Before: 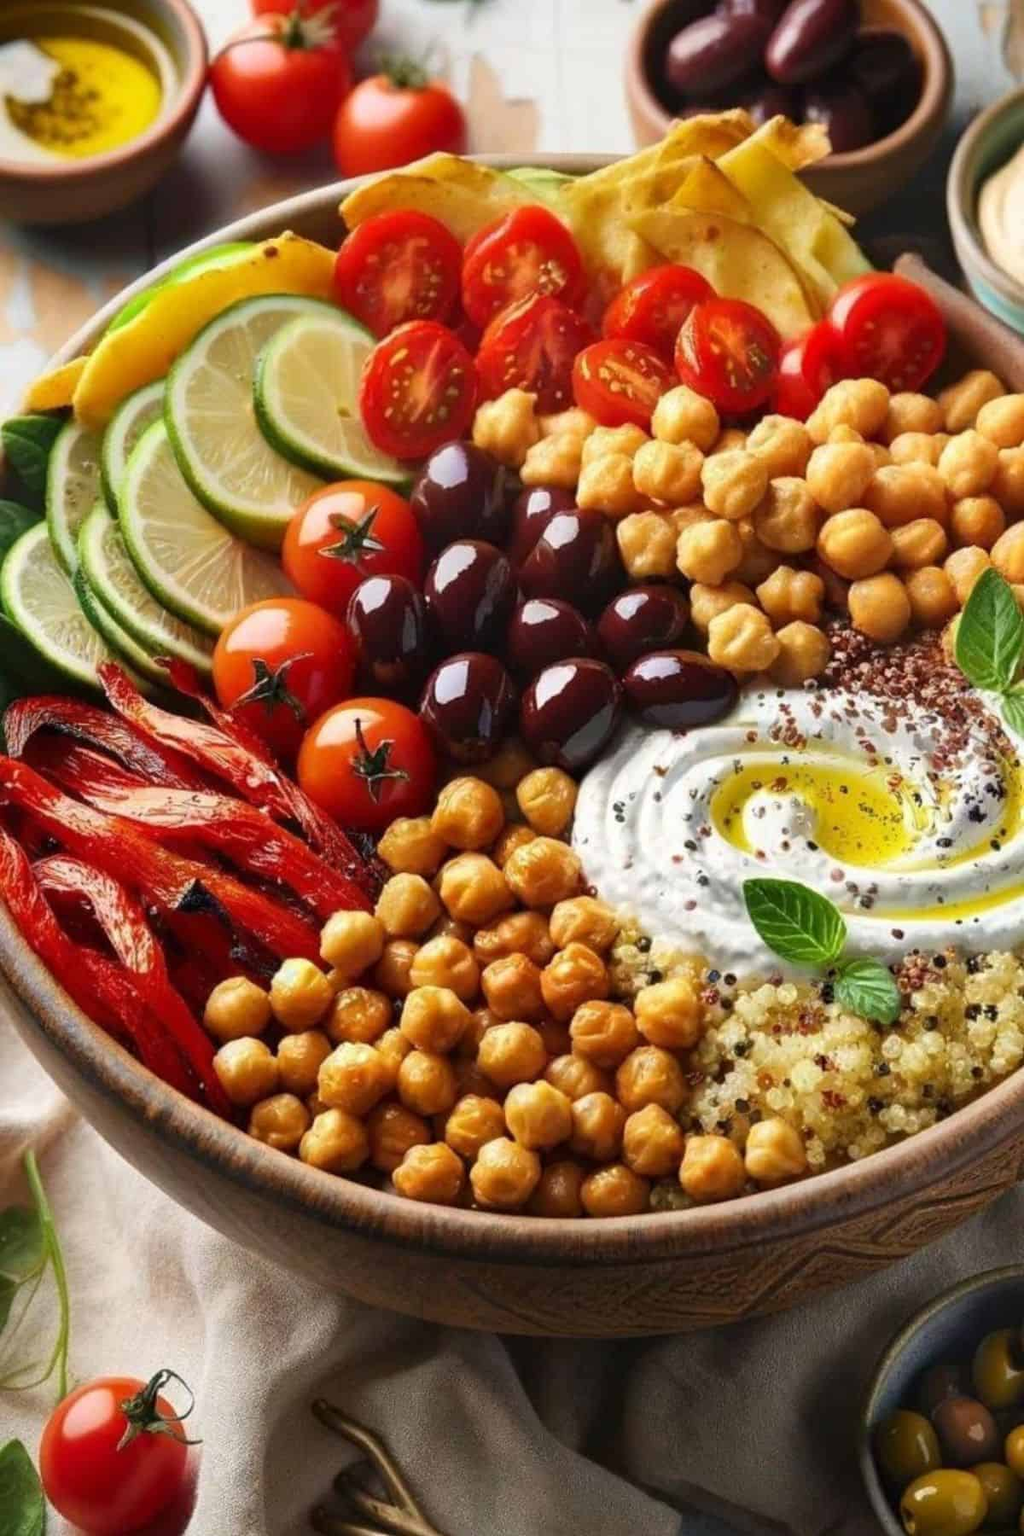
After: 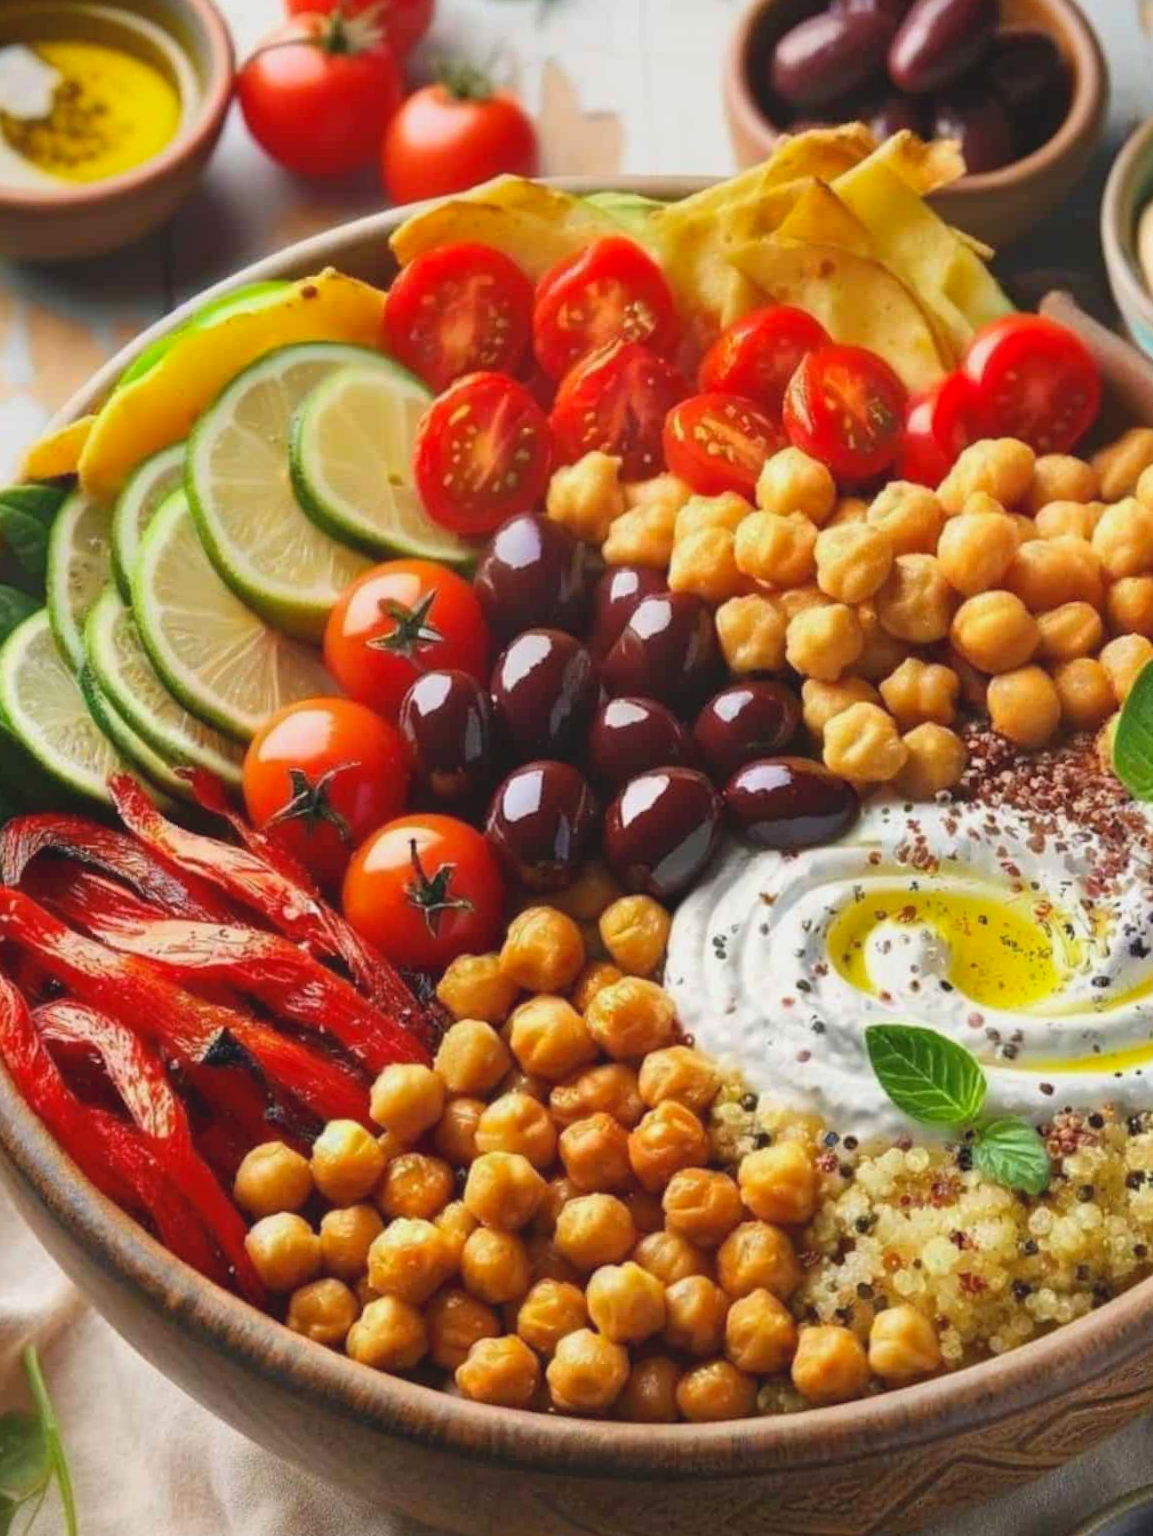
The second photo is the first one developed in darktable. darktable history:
contrast brightness saturation: contrast -0.1, brightness 0.05, saturation 0.08
crop and rotate: angle 0.2°, left 0.275%, right 3.127%, bottom 14.18%
